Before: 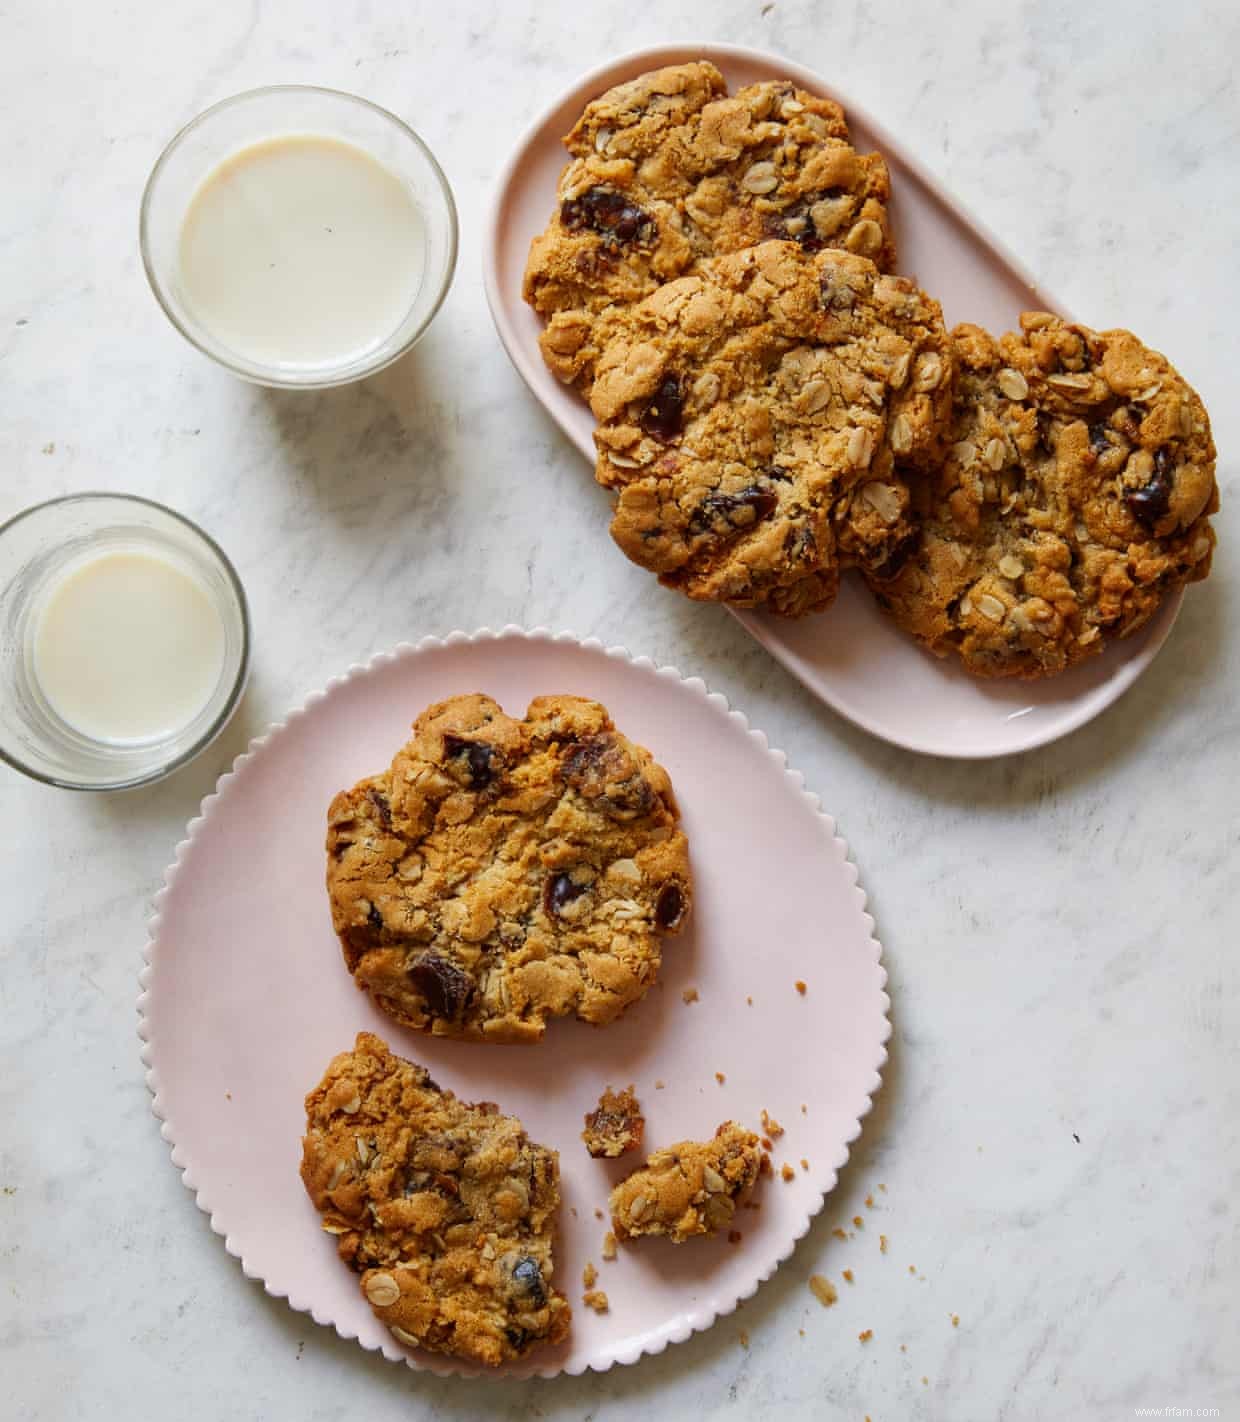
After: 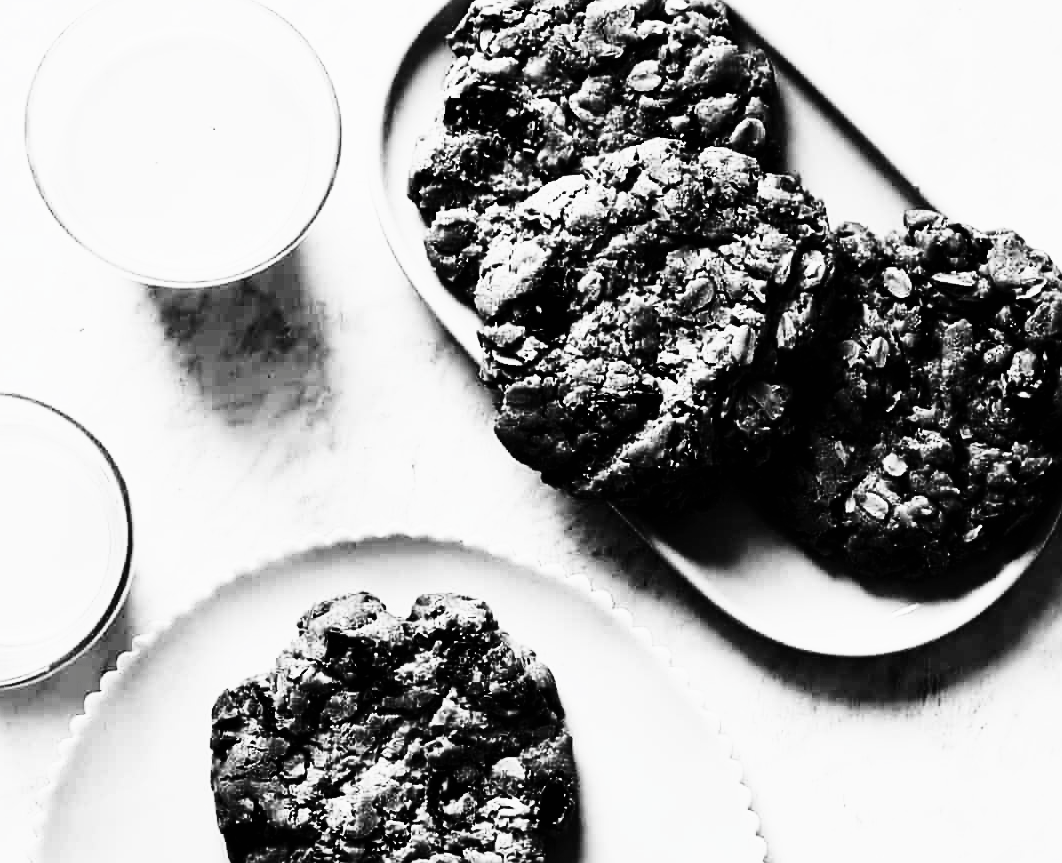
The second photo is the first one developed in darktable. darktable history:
tone curve: curves: ch0 [(0, 0) (0.003, 0.003) (0.011, 0.006) (0.025, 0.012) (0.044, 0.02) (0.069, 0.023) (0.1, 0.029) (0.136, 0.037) (0.177, 0.058) (0.224, 0.084) (0.277, 0.137) (0.335, 0.209) (0.399, 0.336) (0.468, 0.478) (0.543, 0.63) (0.623, 0.789) (0.709, 0.903) (0.801, 0.967) (0.898, 0.987) (1, 1)], preserve colors none
contrast brightness saturation: contrast 0.237, brightness 0.092
crop and rotate: left 9.394%, top 7.2%, right 4.916%, bottom 32.078%
exposure: exposure -0.236 EV, compensate highlight preservation false
filmic rgb: black relative exposure -5.08 EV, white relative exposure 3.55 EV, hardness 3.17, contrast 1.191, highlights saturation mix -49.51%, add noise in highlights 0.001, preserve chrominance no, color science v3 (2019), use custom middle-gray values true, contrast in highlights soft
sharpen: on, module defaults
color balance rgb: power › hue 308.5°, perceptual saturation grading › global saturation 20%, perceptual saturation grading › highlights -25.088%, perceptual saturation grading › shadows 24.817%, saturation formula JzAzBz (2021)
